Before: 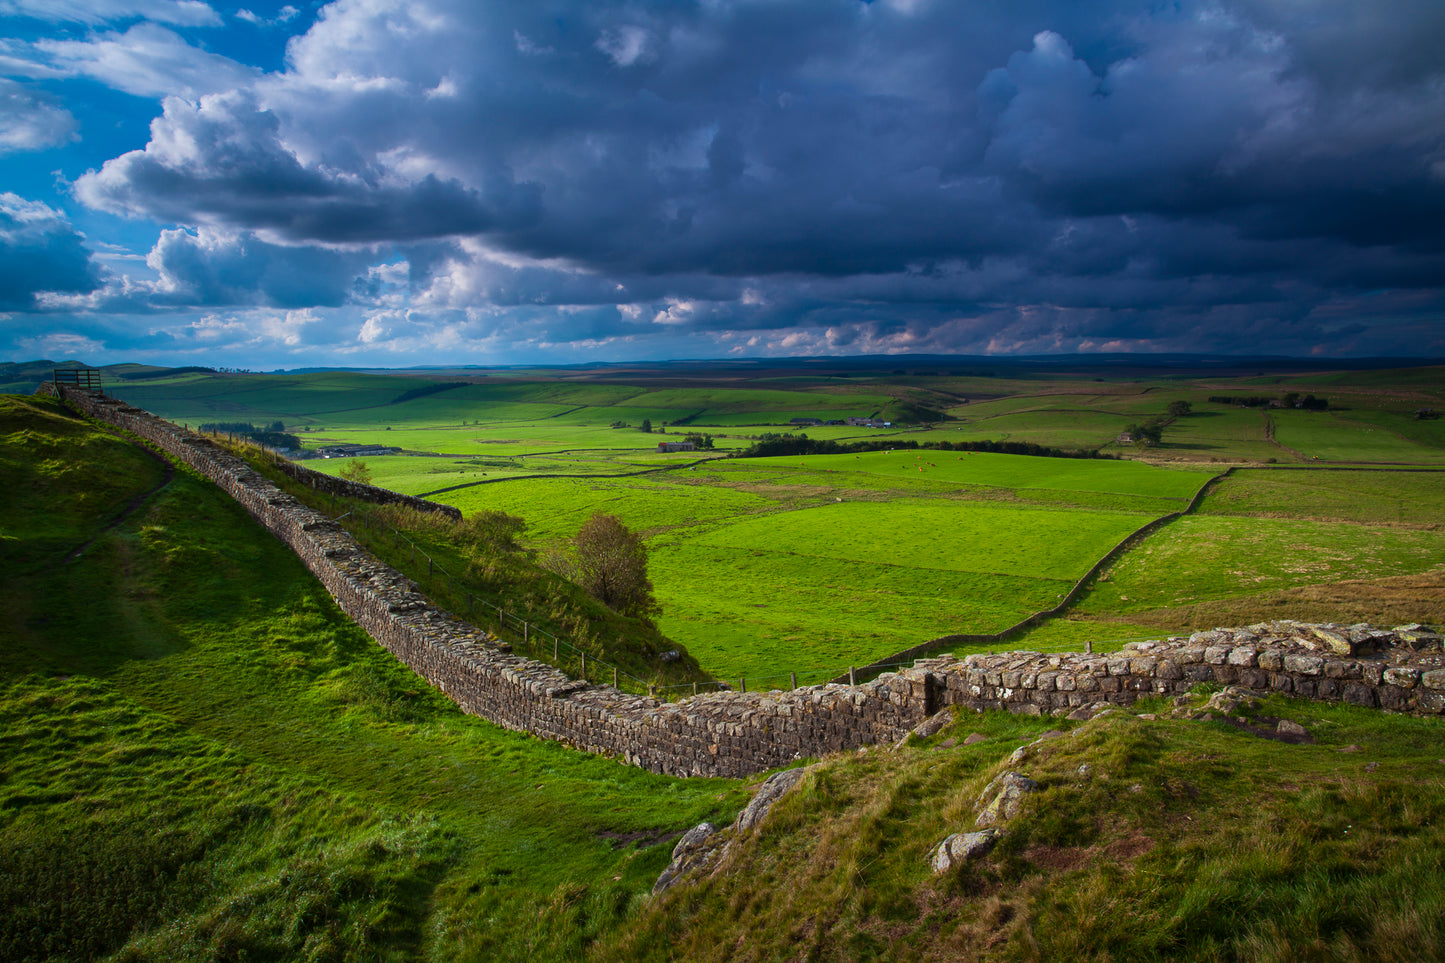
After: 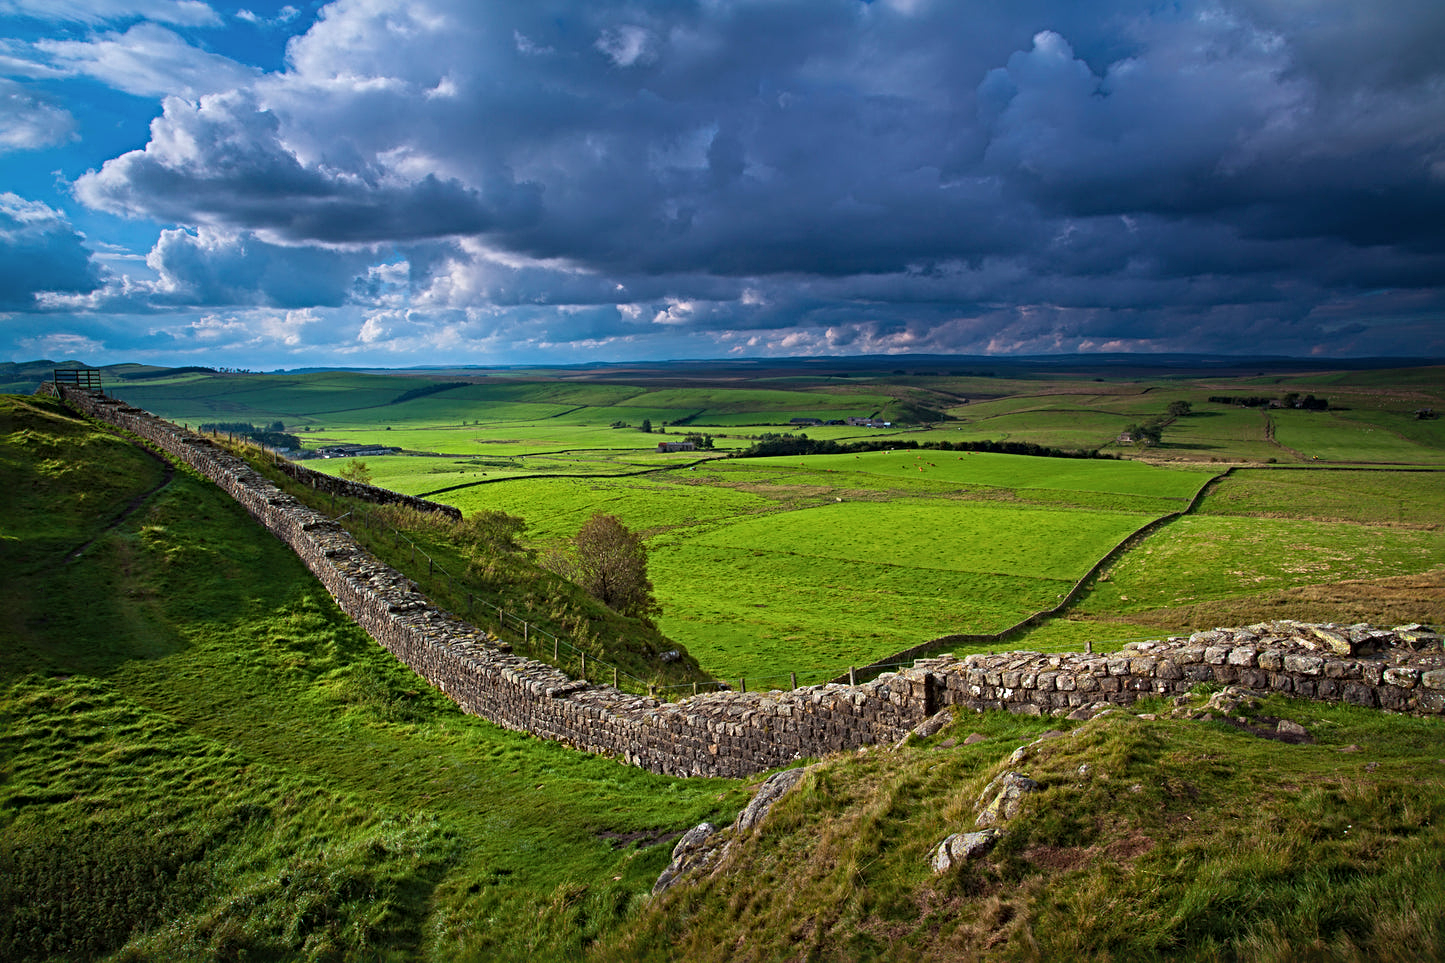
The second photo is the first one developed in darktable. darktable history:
sharpen: radius 4.883
contrast brightness saturation: contrast 0.05, brightness 0.06, saturation 0.01
